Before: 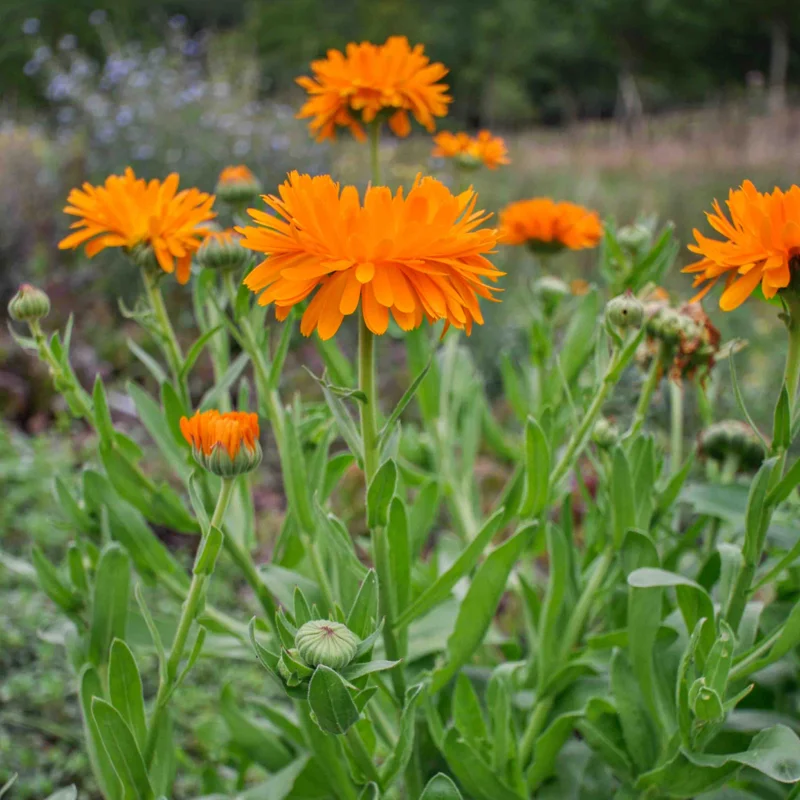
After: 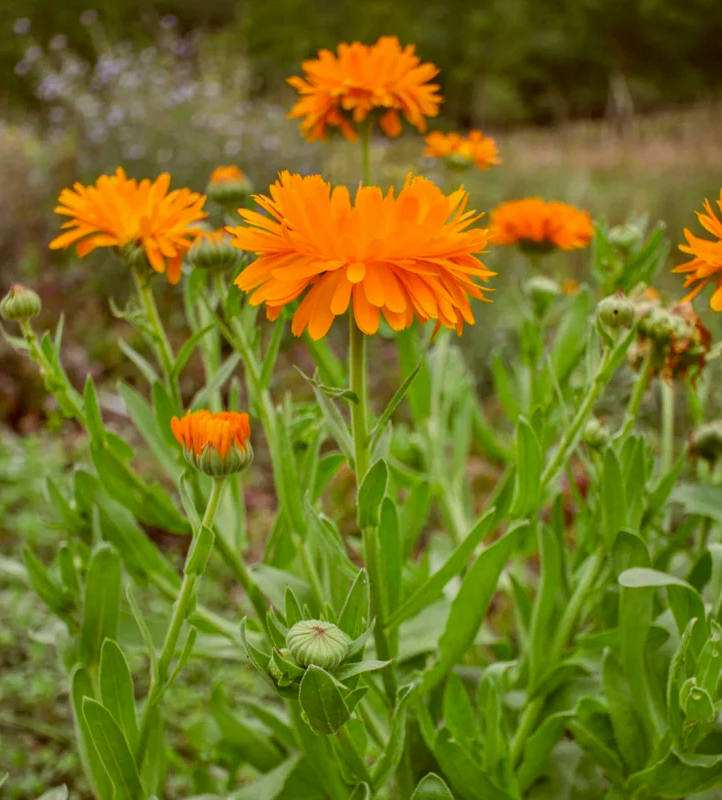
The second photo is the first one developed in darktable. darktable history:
tone equalizer: edges refinement/feathering 500, mask exposure compensation -1.57 EV, preserve details no
color correction: highlights a* -6.05, highlights b* 9.17, shadows a* 10.22, shadows b* 23.55
exposure: black level correction 0.001, compensate highlight preservation false
crop and rotate: left 1.215%, right 8.512%
